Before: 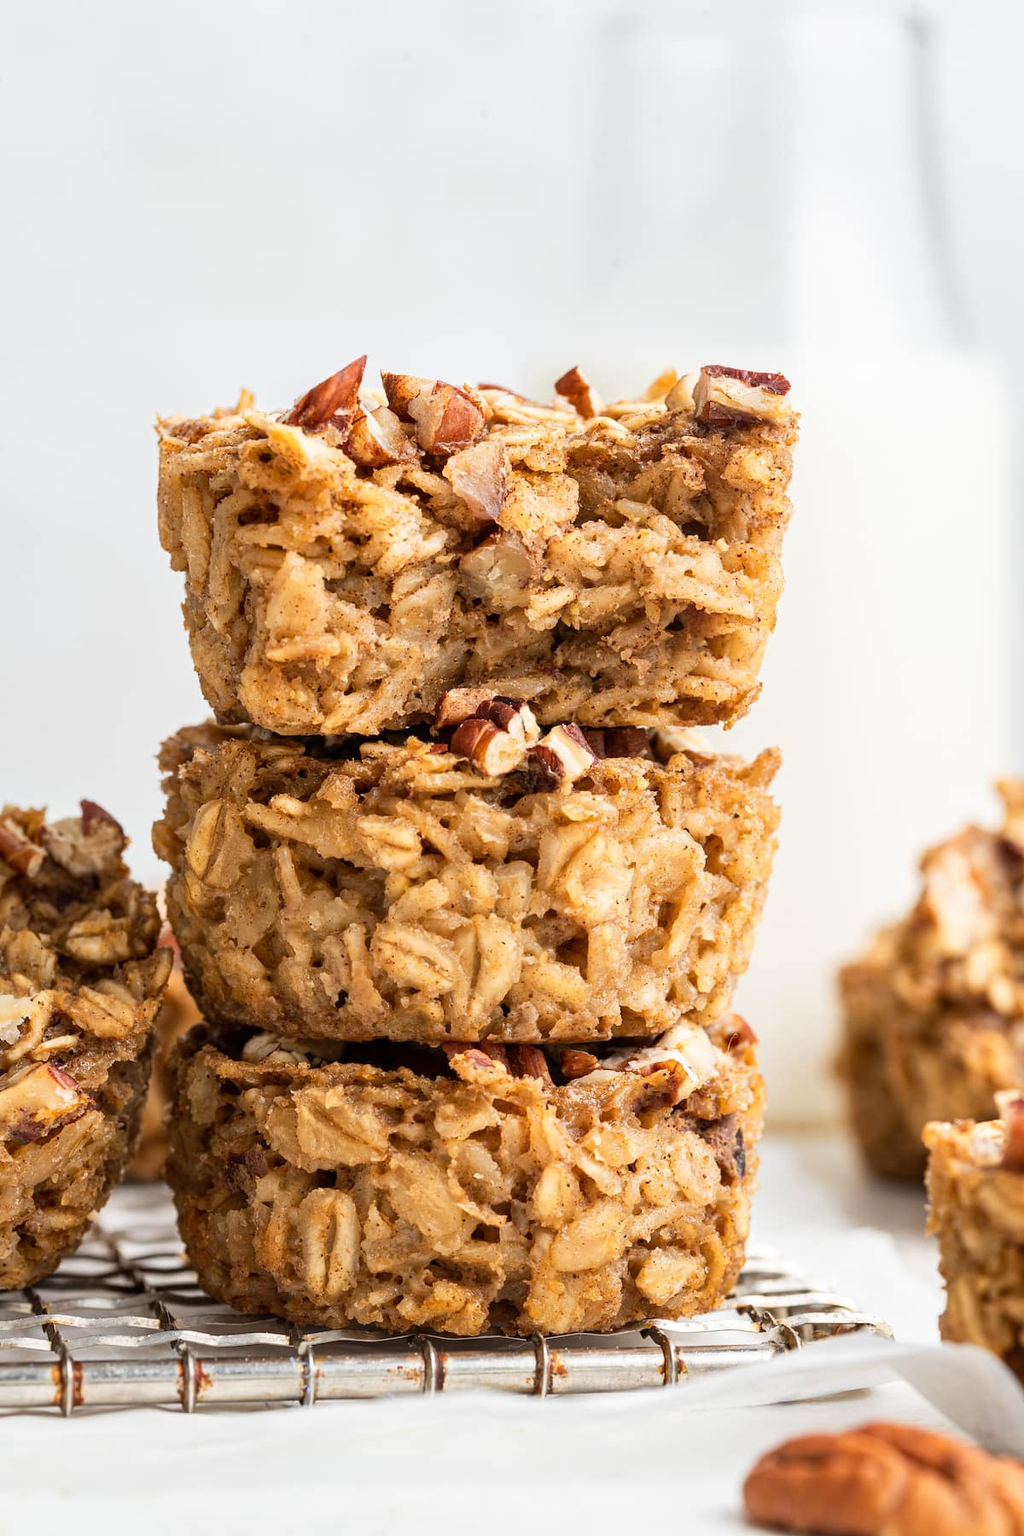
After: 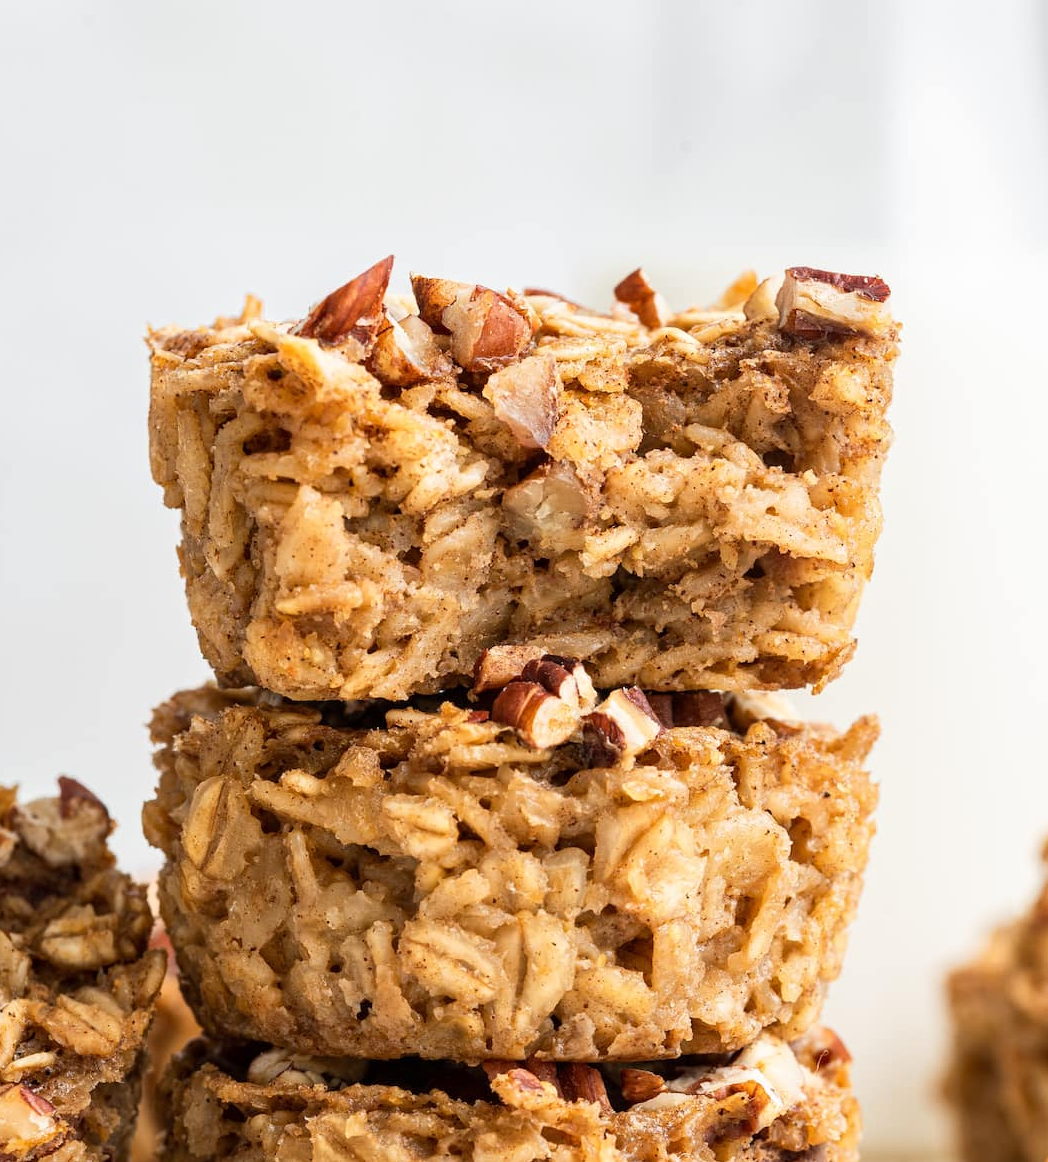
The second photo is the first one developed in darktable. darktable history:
tone equalizer: on, module defaults
crop: left 3.015%, top 8.969%, right 9.647%, bottom 26.457%
